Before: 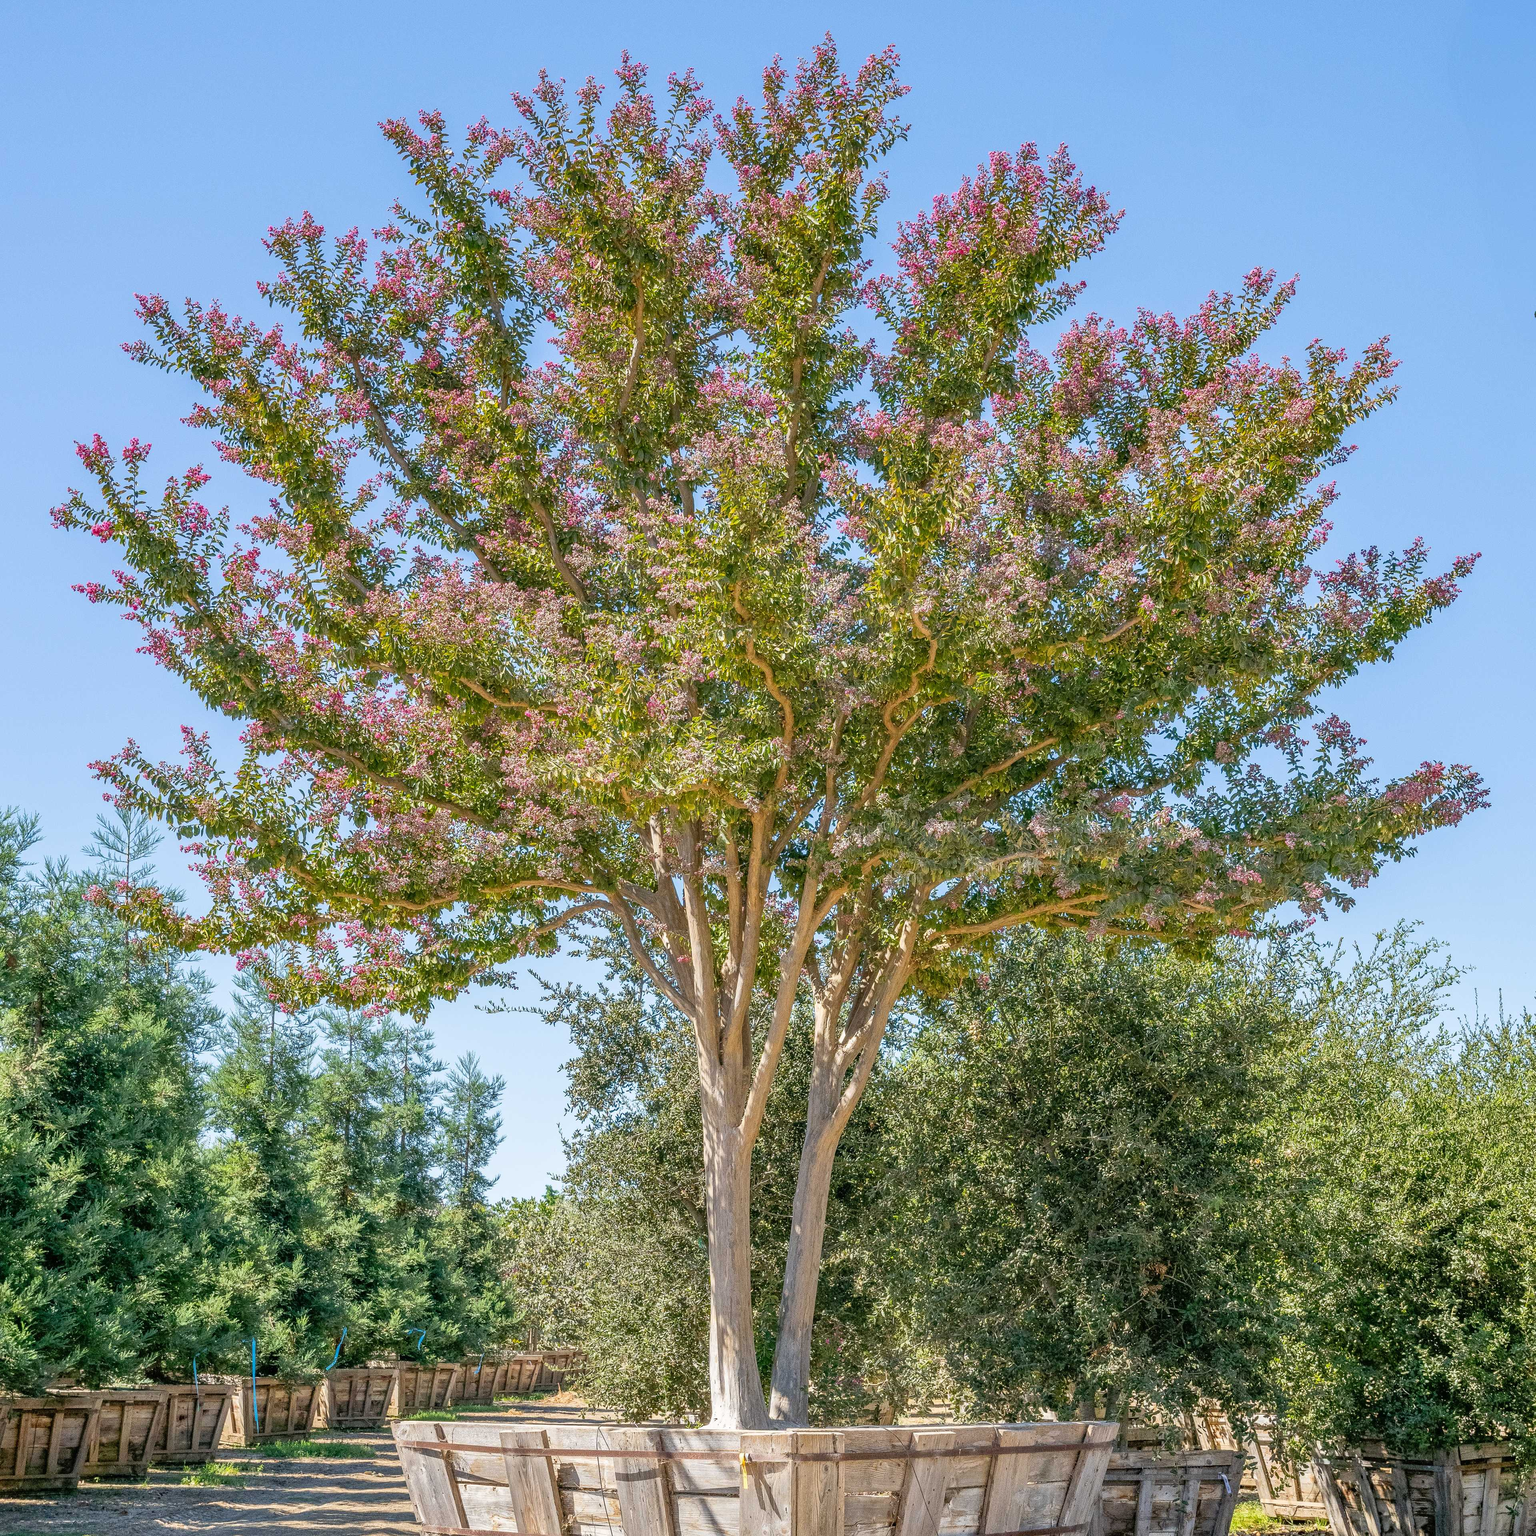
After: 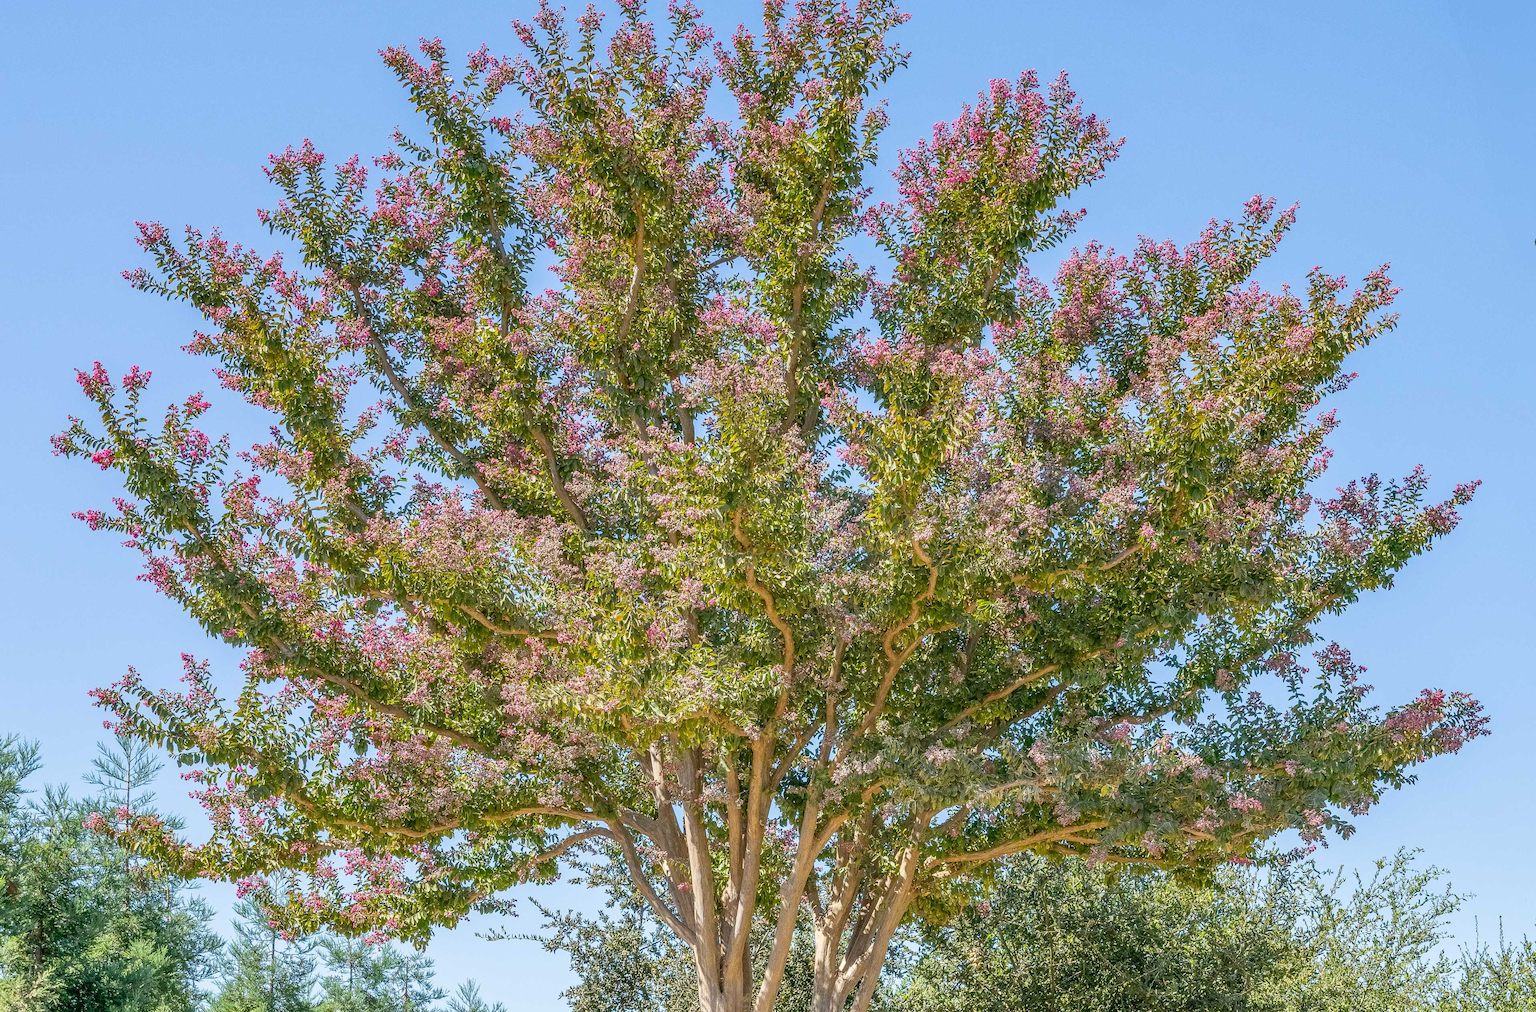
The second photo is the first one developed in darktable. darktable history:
crop and rotate: top 4.753%, bottom 29.29%
